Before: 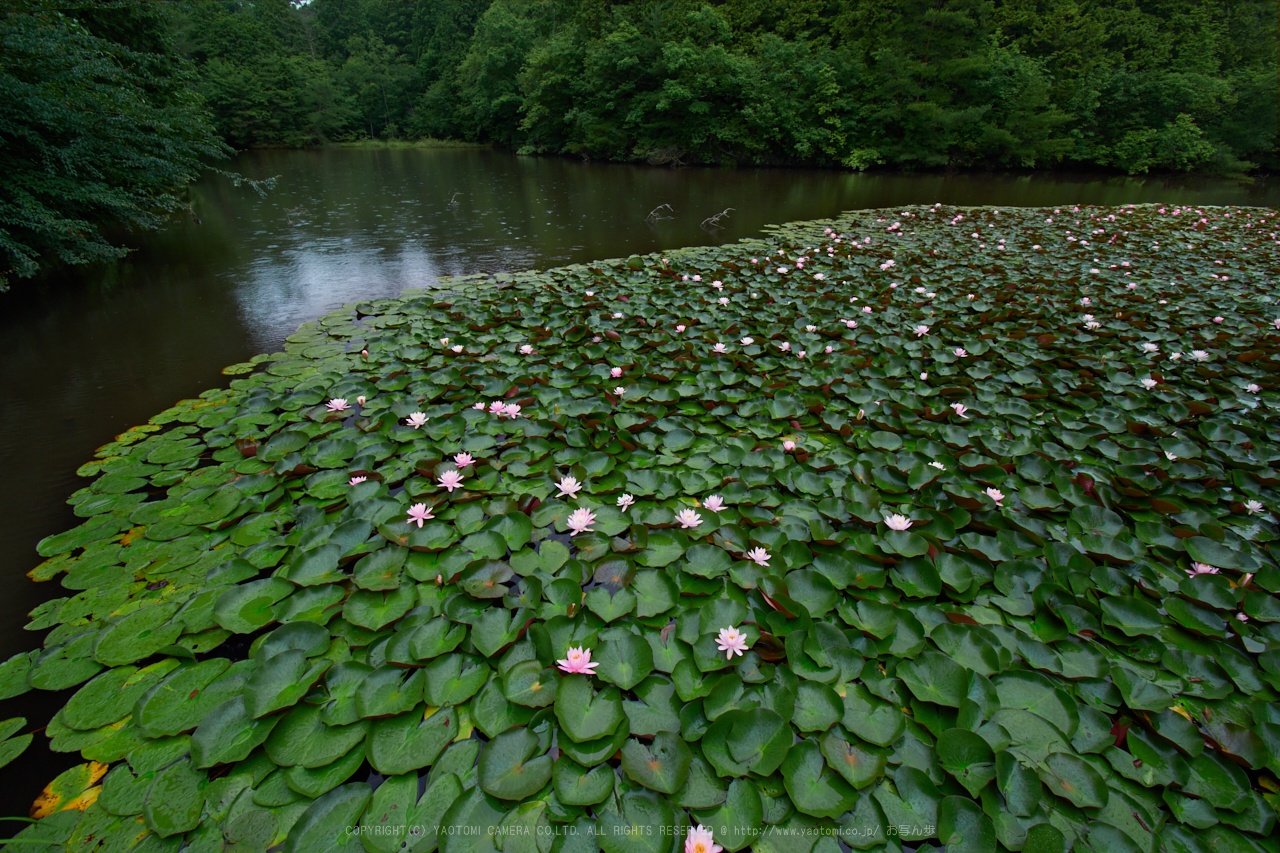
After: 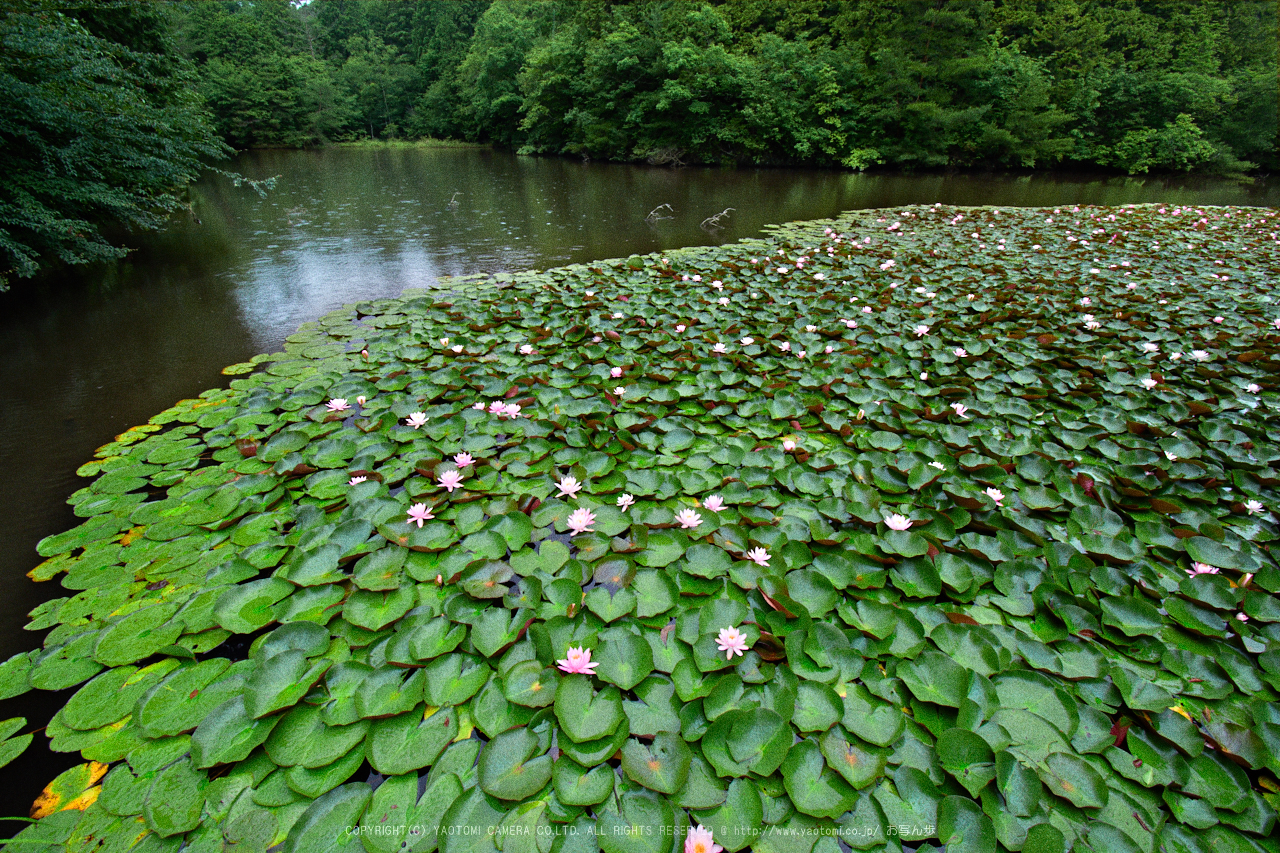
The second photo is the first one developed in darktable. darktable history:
tone equalizer: -7 EV 0.15 EV, -6 EV 0.6 EV, -5 EV 1.15 EV, -4 EV 1.33 EV, -3 EV 1.15 EV, -2 EV 0.6 EV, -1 EV 0.15 EV, mask exposure compensation -0.5 EV
grain: coarseness 9.61 ISO, strength 35.62%
